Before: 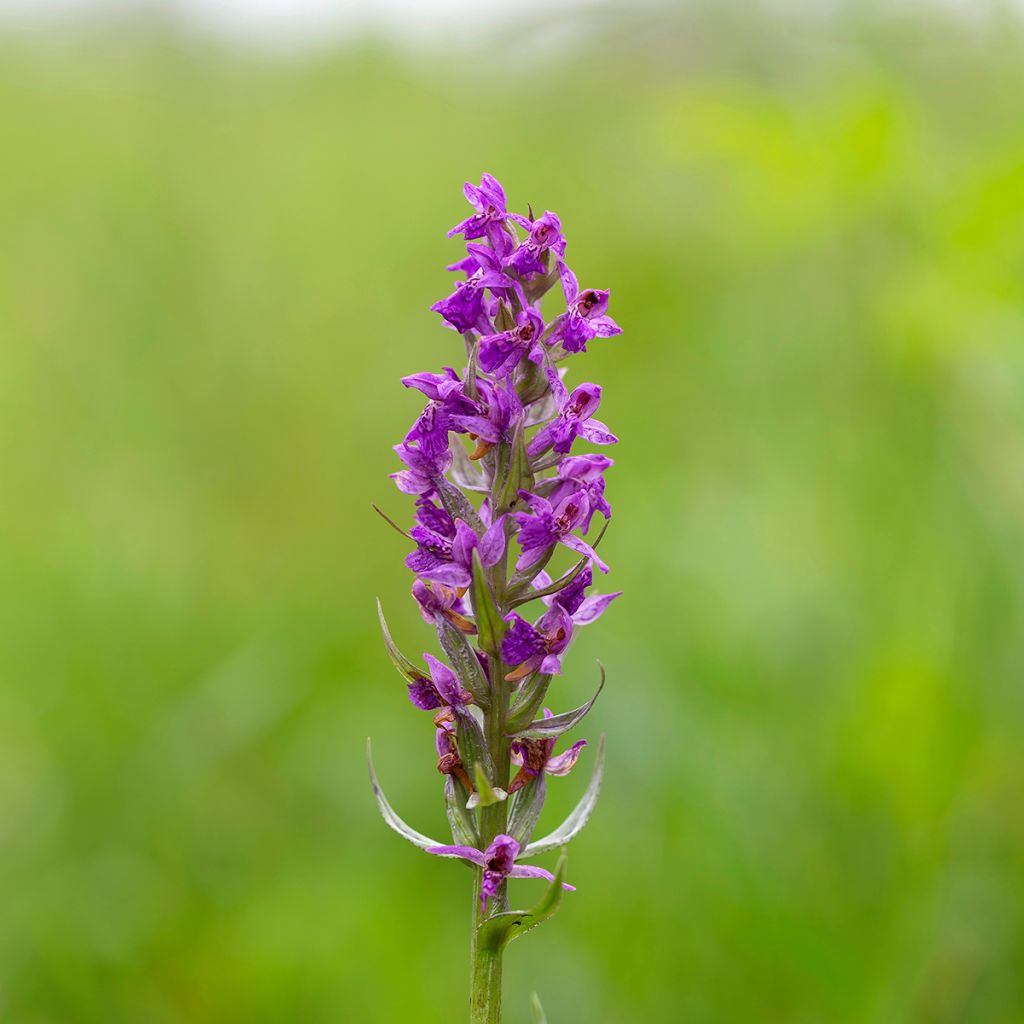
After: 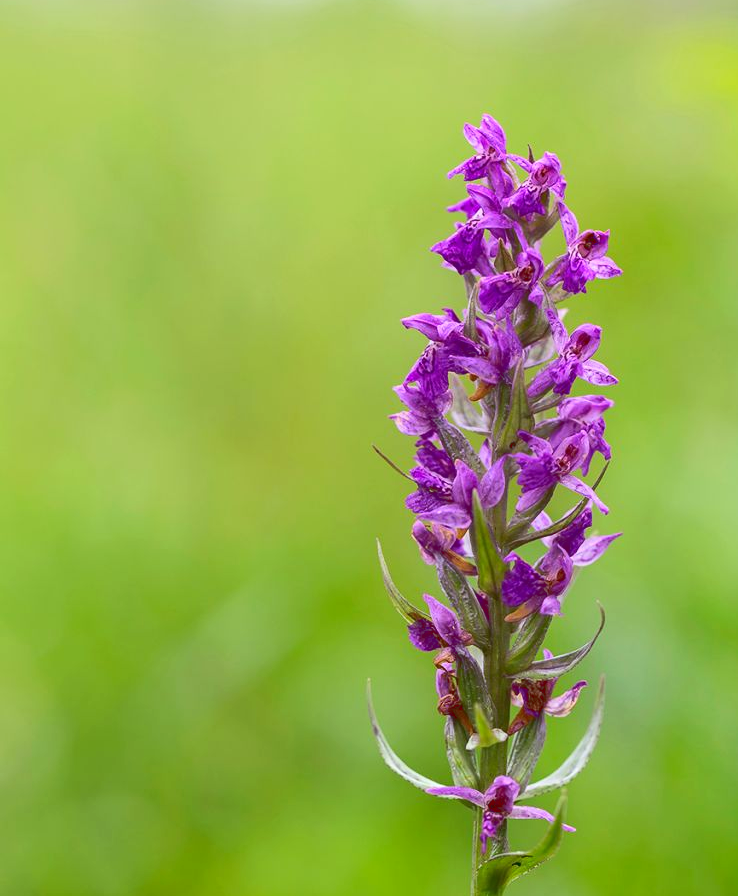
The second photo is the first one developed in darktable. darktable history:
crop: top 5.803%, right 27.864%, bottom 5.804%
white balance: red 0.978, blue 0.999
tone curve: curves: ch0 [(0, 0.129) (0.187, 0.207) (0.729, 0.789) (1, 1)], color space Lab, linked channels, preserve colors none
